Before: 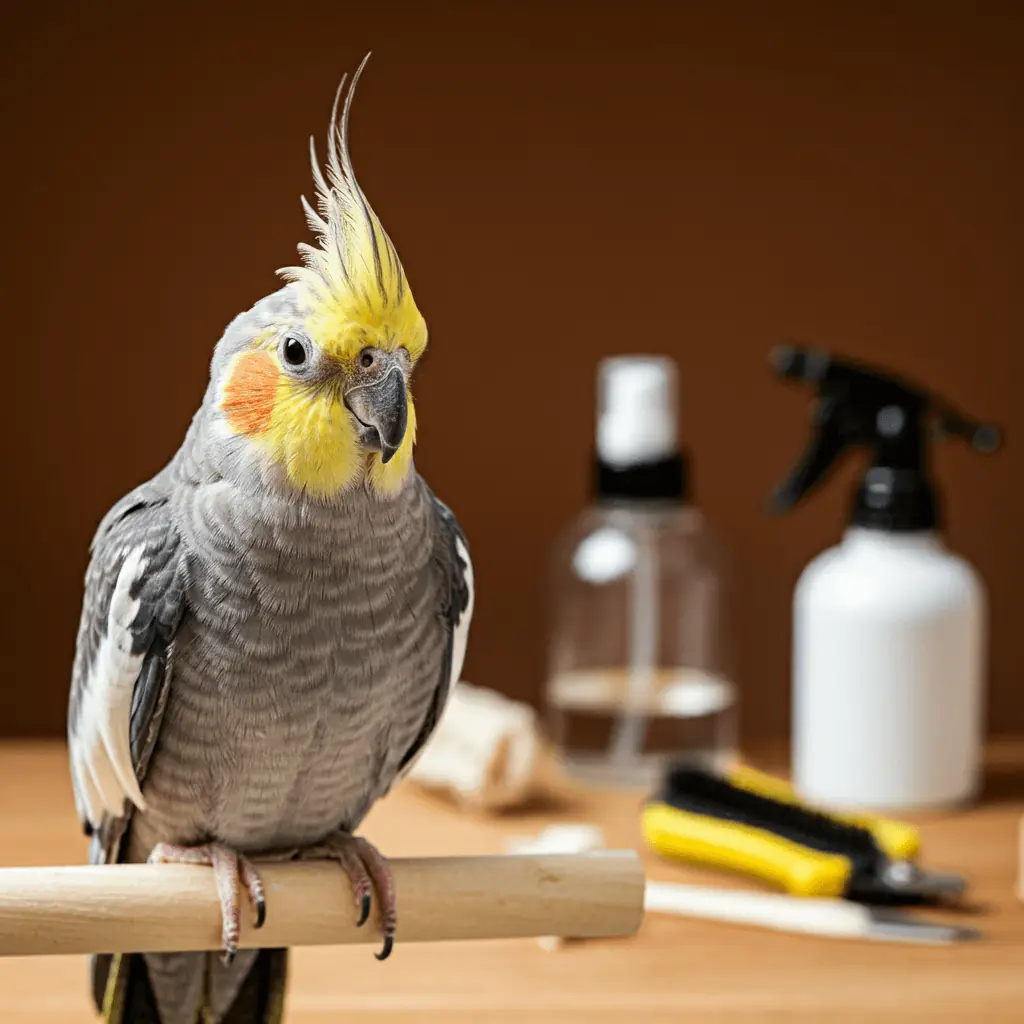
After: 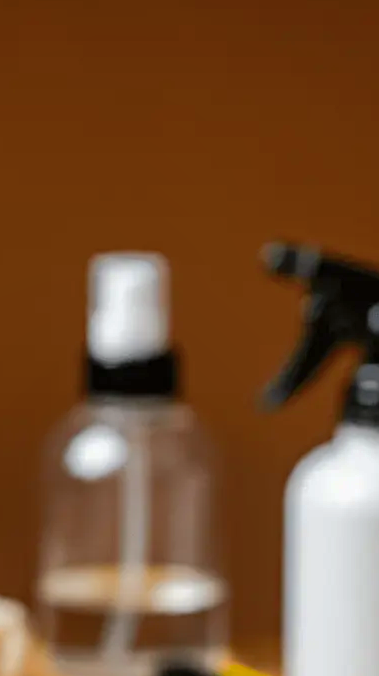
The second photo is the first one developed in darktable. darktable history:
color balance rgb: highlights gain › chroma 0.205%, highlights gain › hue 330.38°, perceptual saturation grading › global saturation 14.993%, global vibrance 9.47%
shadows and highlights: on, module defaults
crop and rotate: left 49.72%, top 10.092%, right 13.212%, bottom 23.853%
